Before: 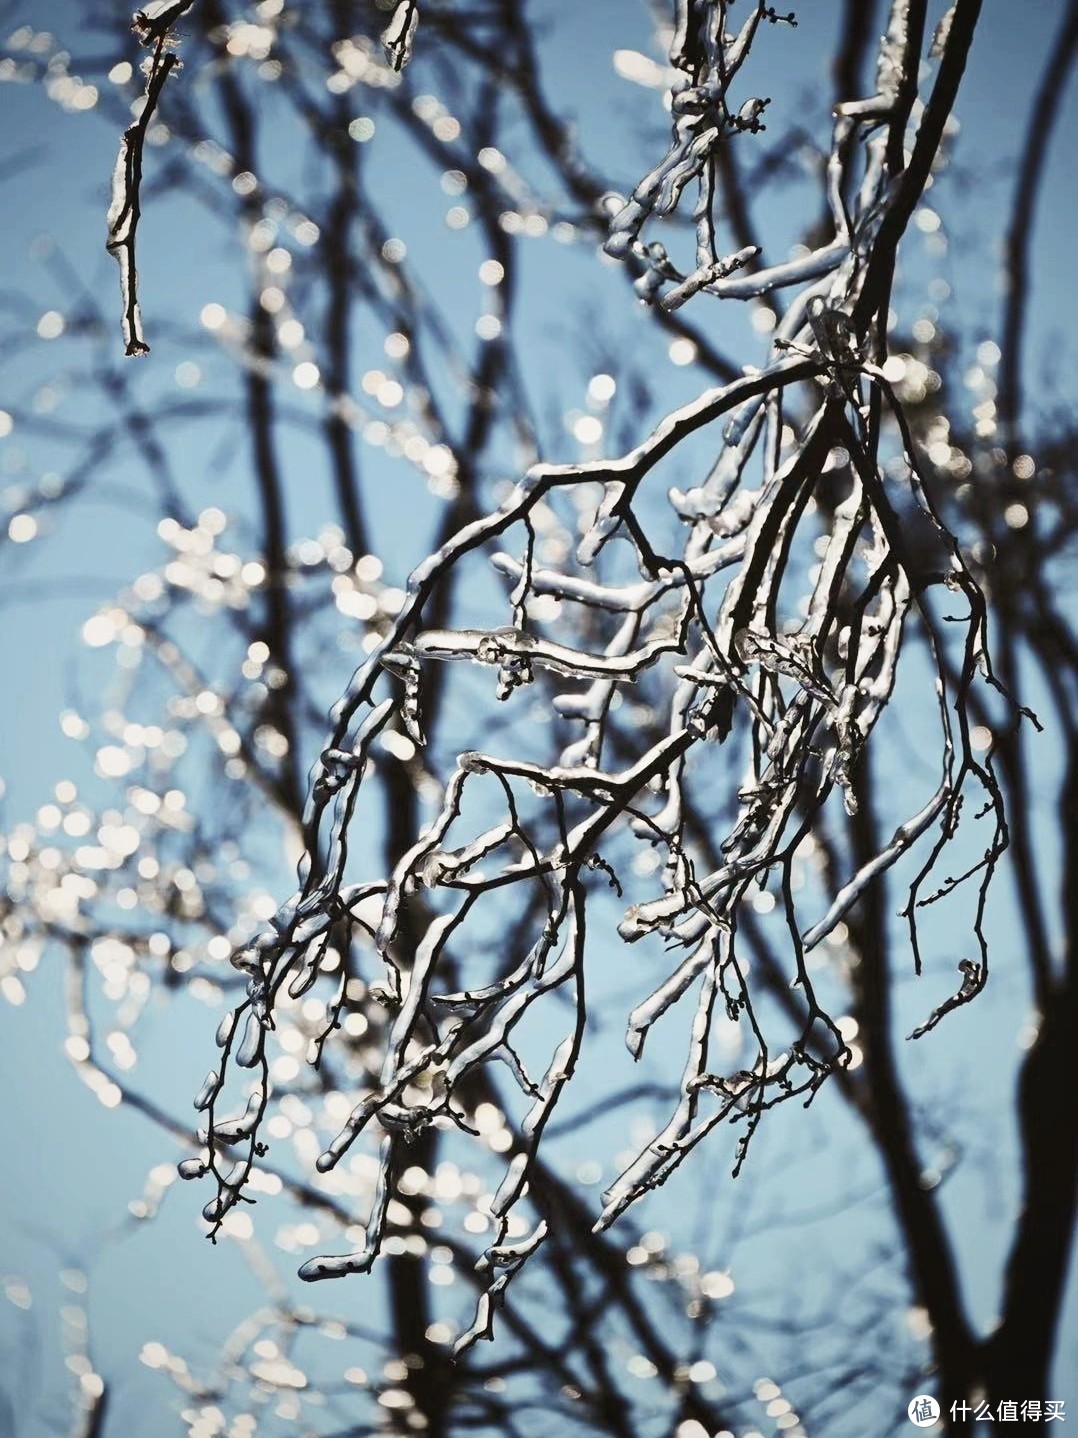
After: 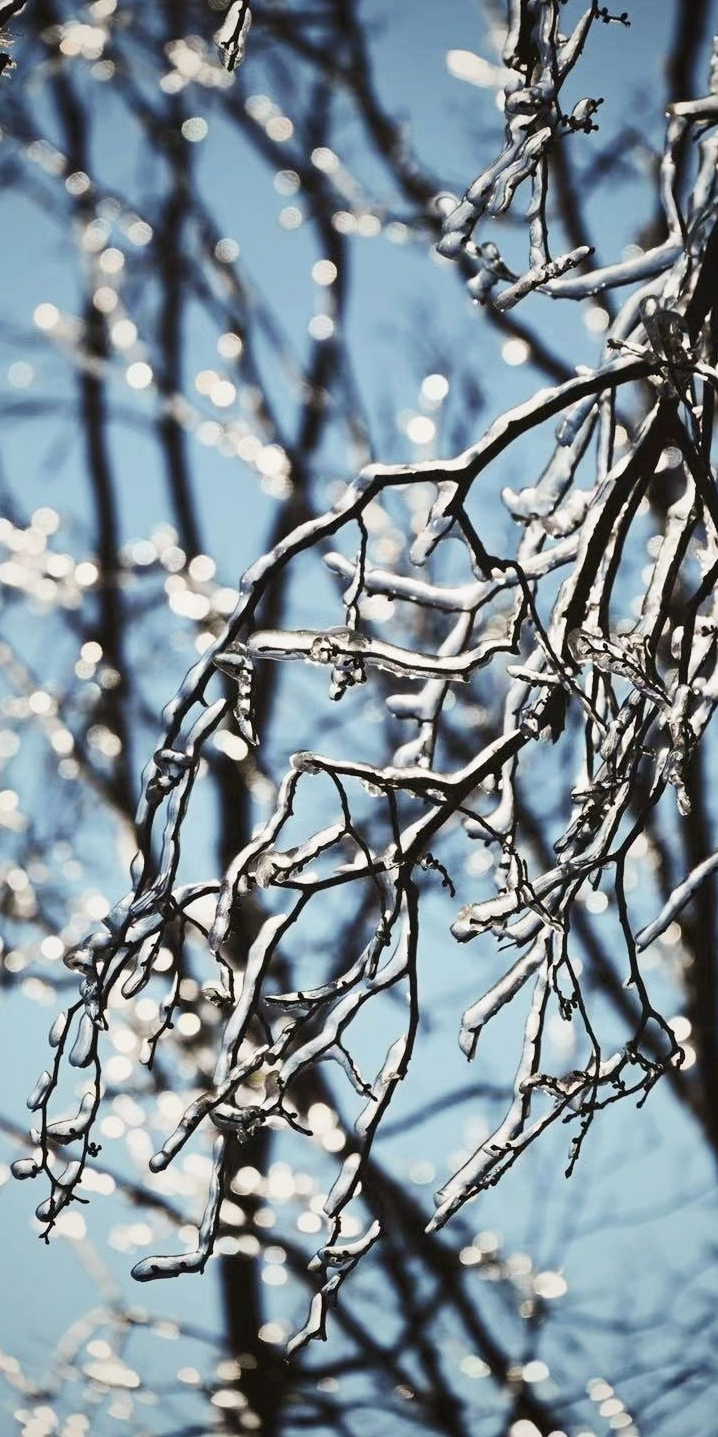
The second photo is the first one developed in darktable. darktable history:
crop and rotate: left 15.54%, right 17.792%
